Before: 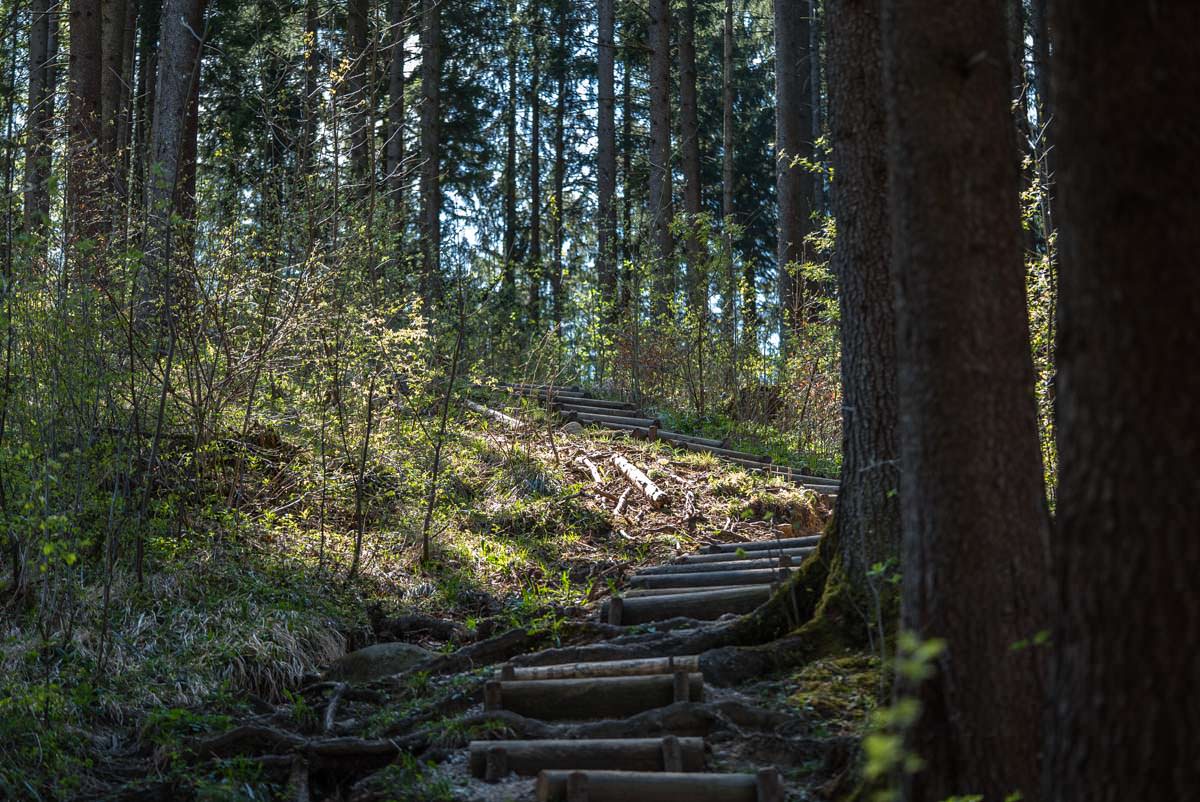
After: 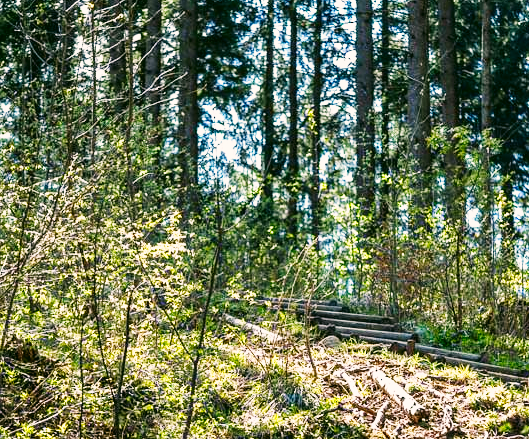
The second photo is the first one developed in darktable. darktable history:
crop: left 20.169%, top 10.826%, right 35.702%, bottom 34.349%
sharpen: radius 2.917, amount 0.884, threshold 47.398
color zones: curves: ch0 [(0.068, 0.464) (0.25, 0.5) (0.48, 0.508) (0.75, 0.536) (0.886, 0.476) (0.967, 0.456)]; ch1 [(0.066, 0.456) (0.25, 0.5) (0.616, 0.508) (0.746, 0.56) (0.934, 0.444)]
color correction: highlights a* 4.38, highlights b* 4.96, shadows a* -8.24, shadows b* 4.96
base curve: curves: ch0 [(0, 0) (0.007, 0.004) (0.027, 0.03) (0.046, 0.07) (0.207, 0.54) (0.442, 0.872) (0.673, 0.972) (1, 1)], preserve colors none
